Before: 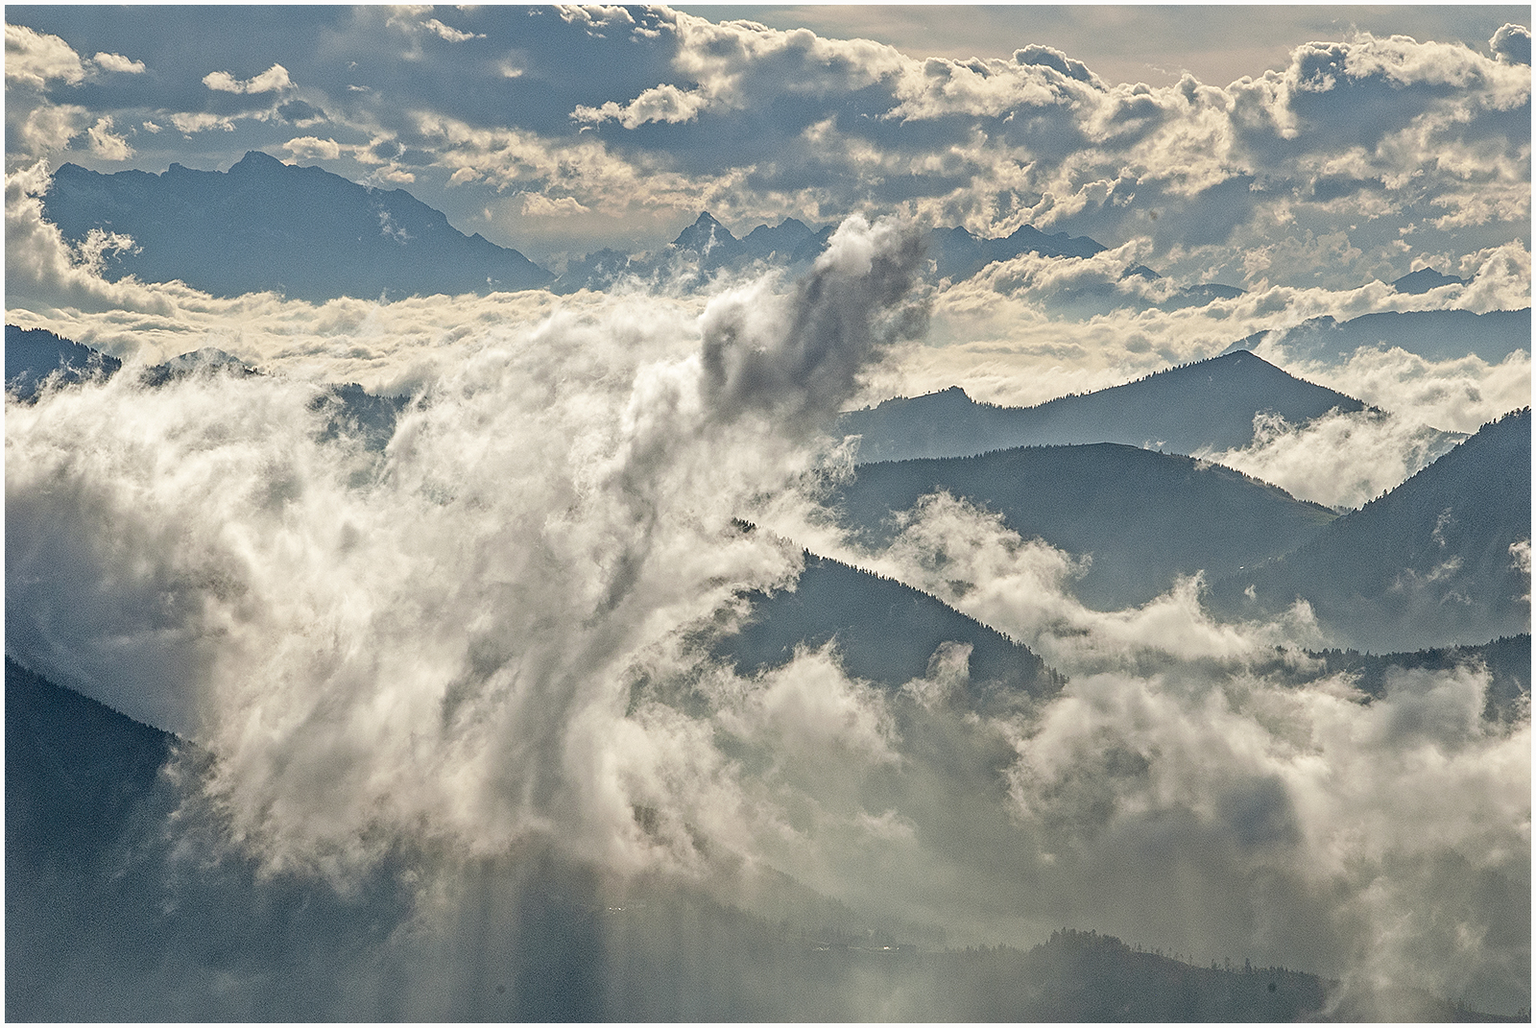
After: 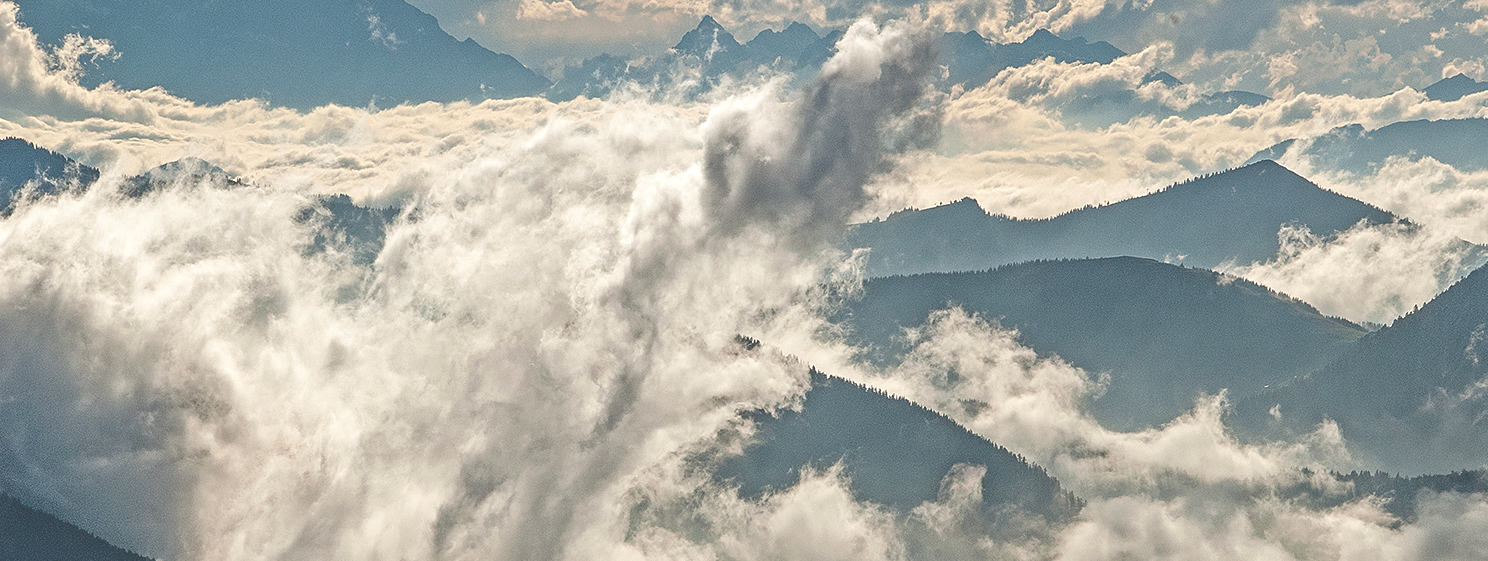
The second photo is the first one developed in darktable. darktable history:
exposure: black level correction -0.041, exposure 0.064 EV, compensate highlight preservation false
crop: left 1.744%, top 19.225%, right 5.069%, bottom 28.357%
